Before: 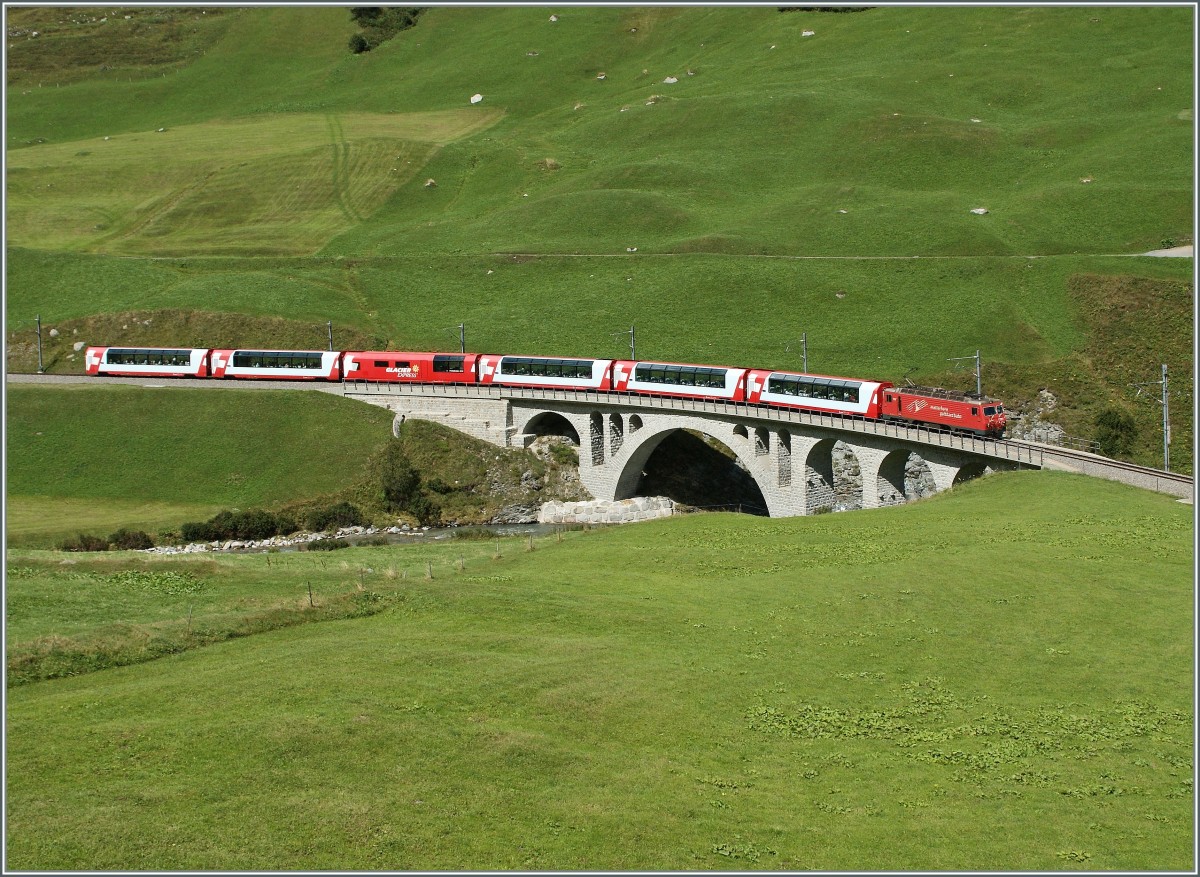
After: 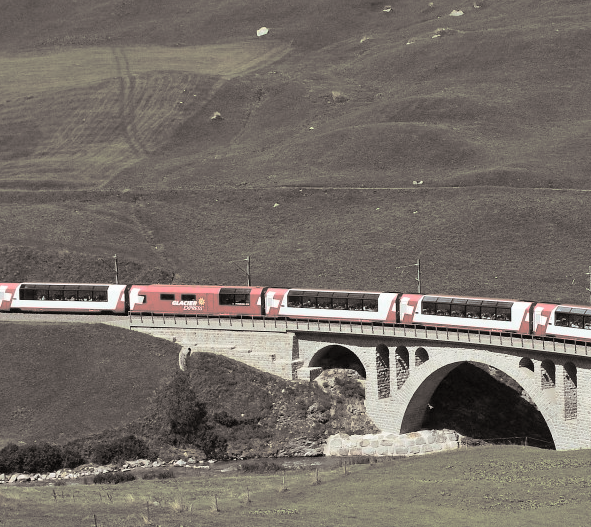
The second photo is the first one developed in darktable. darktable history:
crop: left 17.835%, top 7.675%, right 32.881%, bottom 32.213%
split-toning: shadows › hue 26°, shadows › saturation 0.09, highlights › hue 40°, highlights › saturation 0.18, balance -63, compress 0%
contrast brightness saturation: contrast 0.05, brightness 0.06, saturation 0.01
